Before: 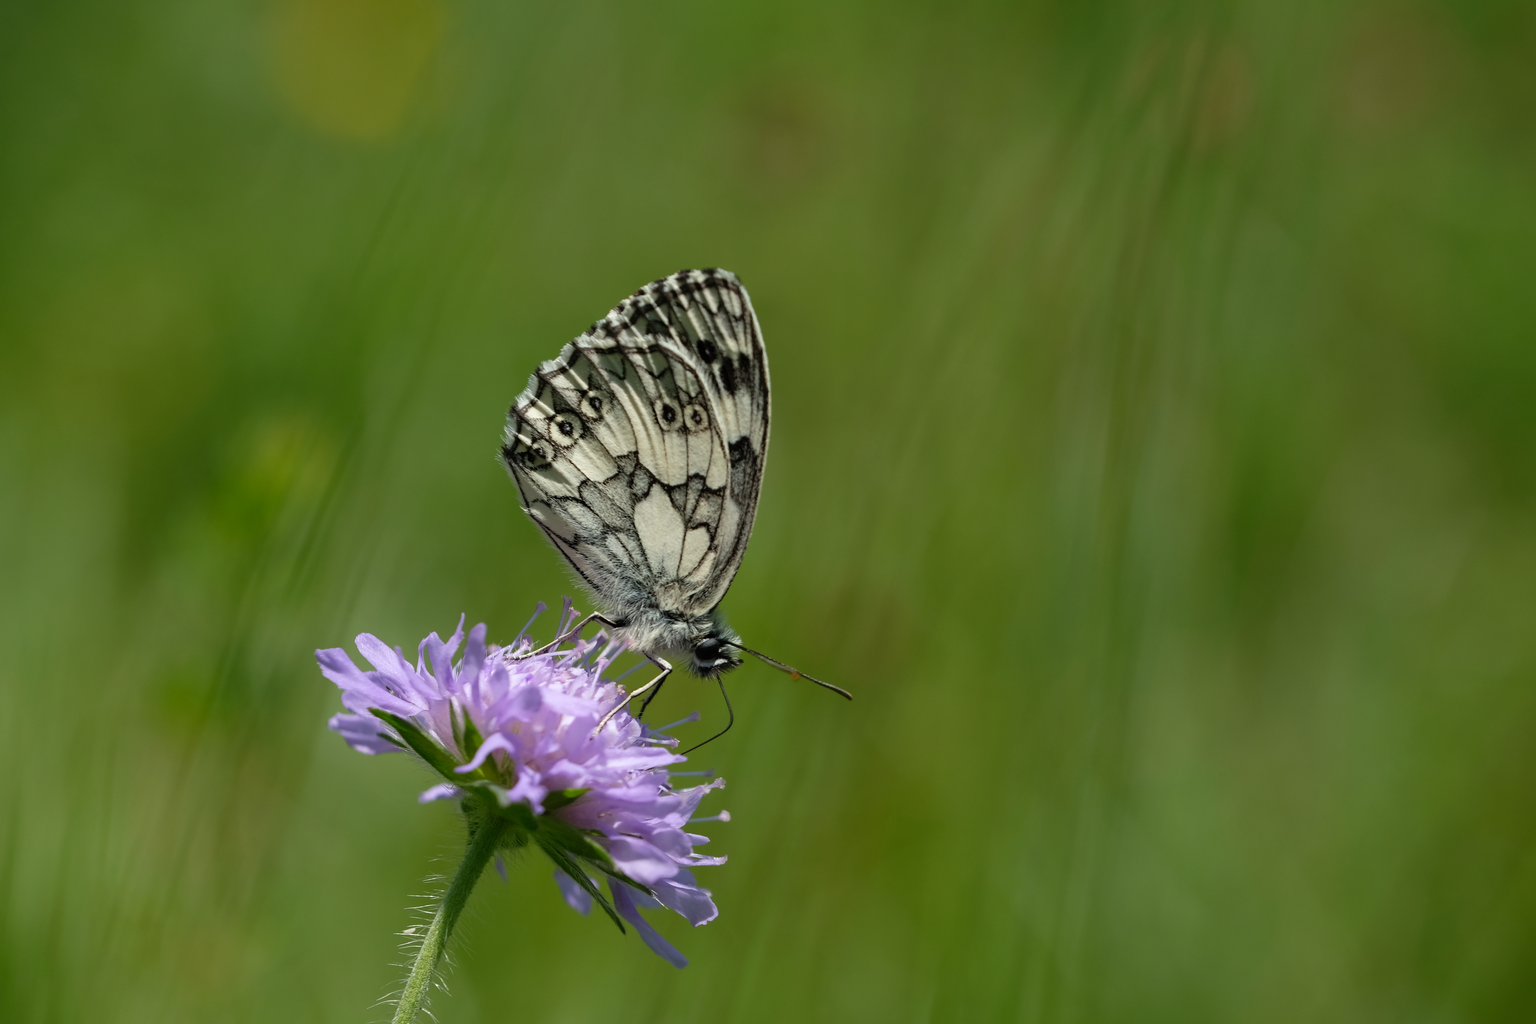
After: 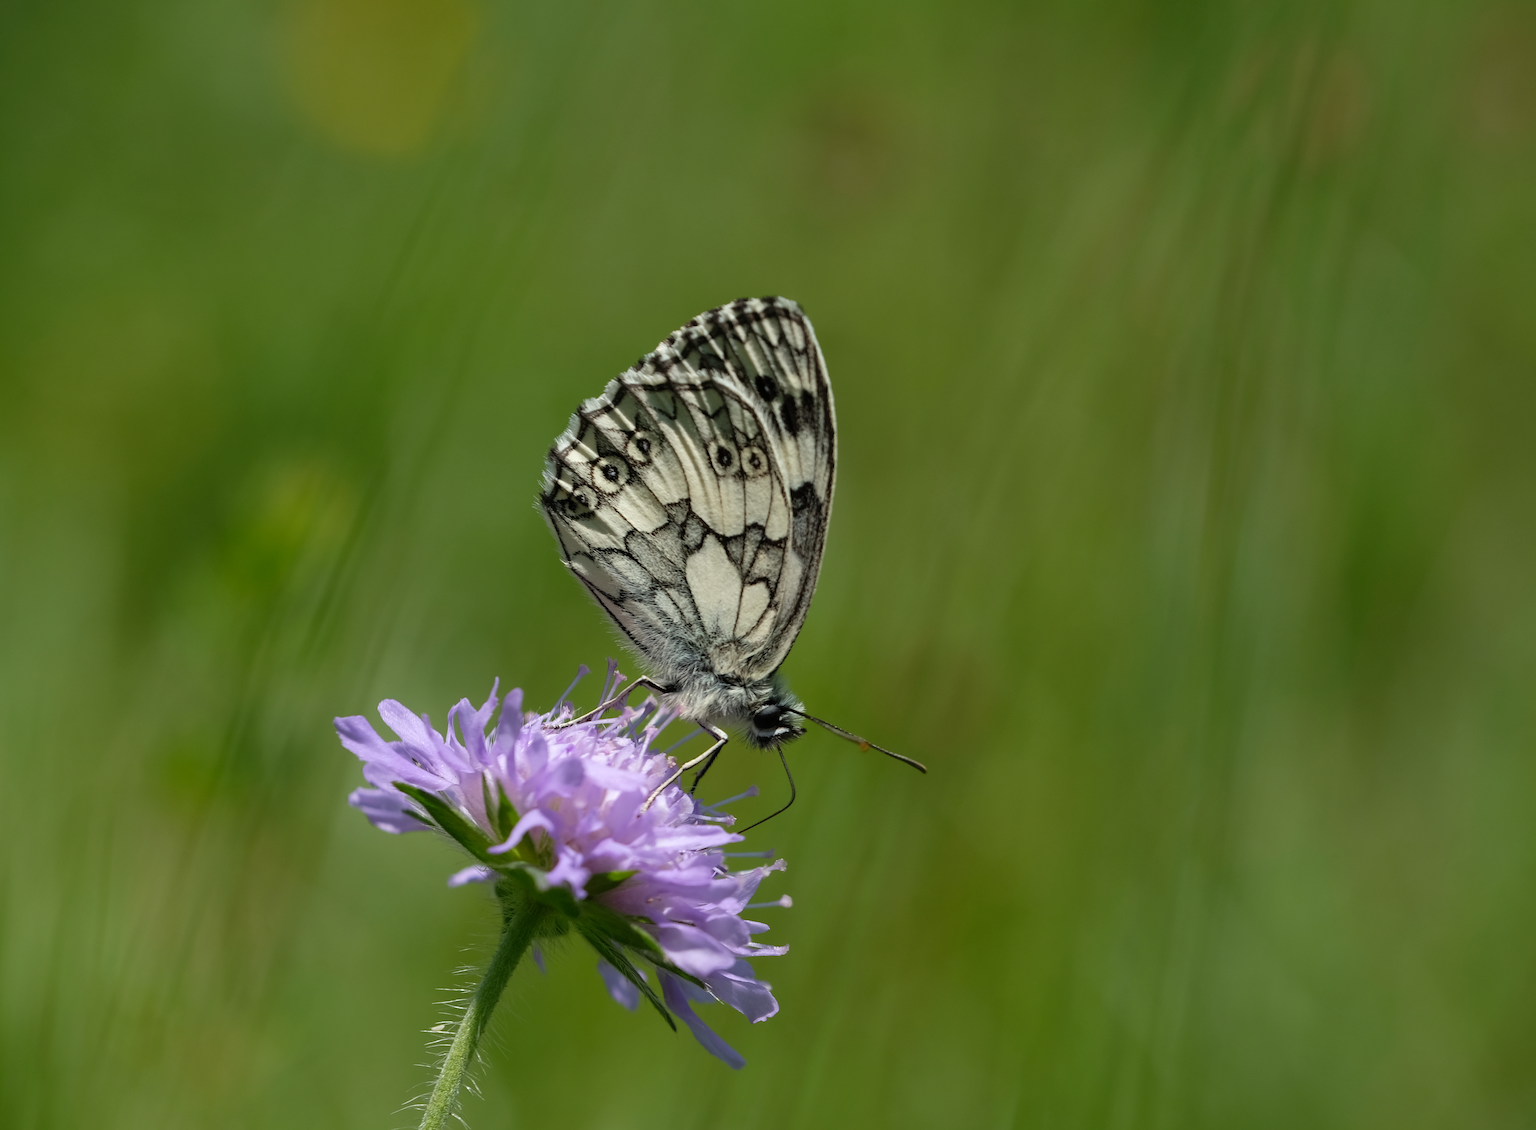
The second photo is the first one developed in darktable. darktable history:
crop and rotate: left 0.882%, right 8.525%
